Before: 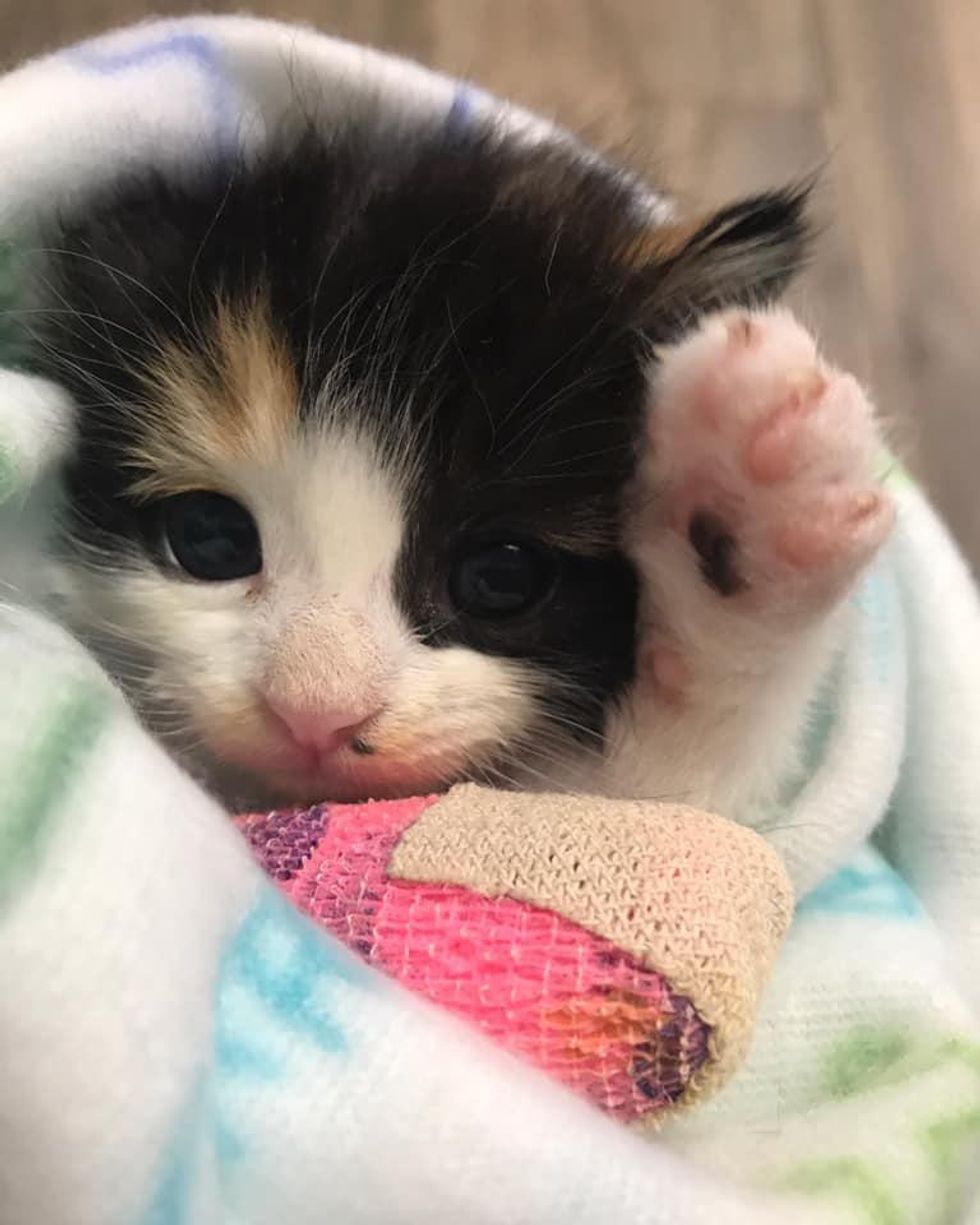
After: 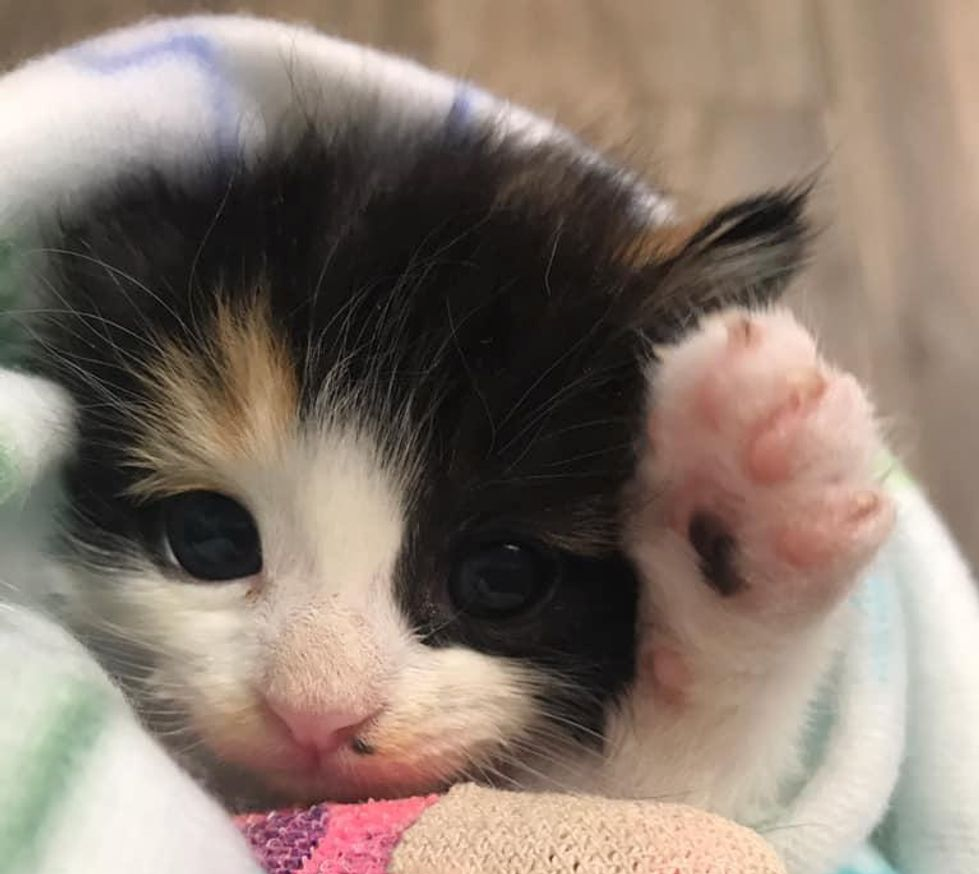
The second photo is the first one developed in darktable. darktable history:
crop: bottom 28.576%
white balance: emerald 1
base curve: curves: ch0 [(0, 0) (0.283, 0.295) (1, 1)], preserve colors none
